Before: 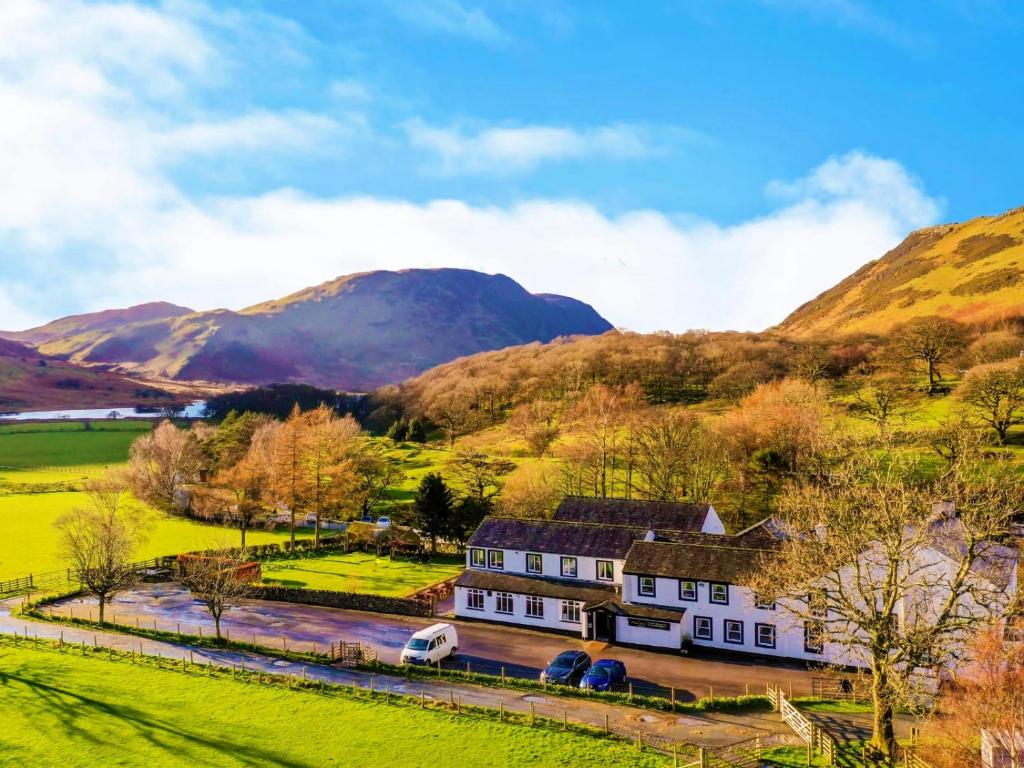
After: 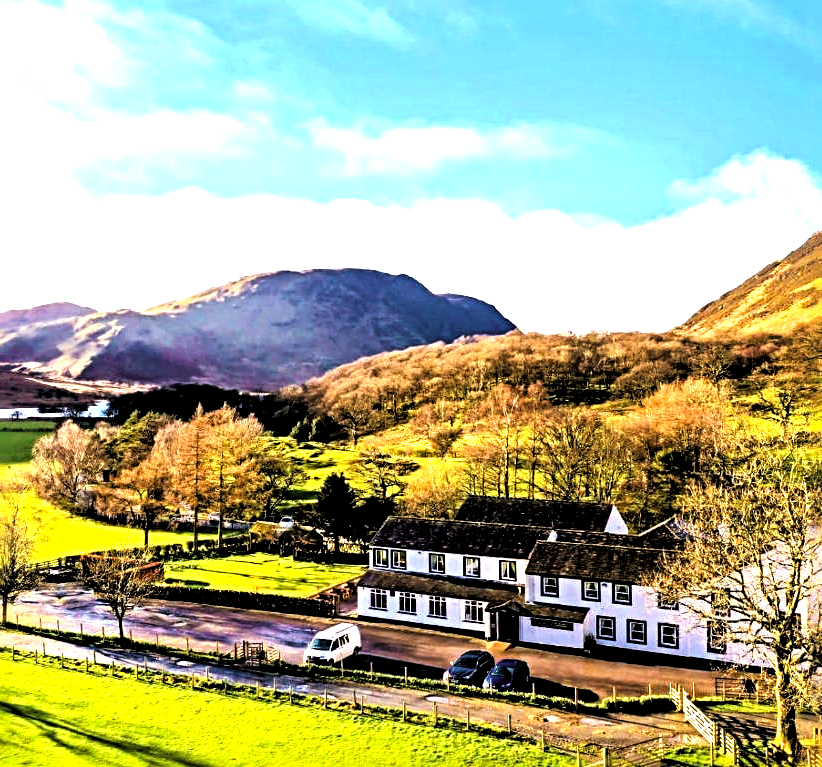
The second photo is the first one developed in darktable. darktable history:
sharpen: radius 4.858
filmic rgb: black relative exposure -3.88 EV, white relative exposure 3.48 EV, hardness 2.59, contrast 1.104, iterations of high-quality reconstruction 0
crop and rotate: left 9.534%, right 10.109%
tone equalizer: -8 EV -0.45 EV, -7 EV -0.396 EV, -6 EV -0.337 EV, -5 EV -0.229 EV, -3 EV 0.214 EV, -2 EV 0.319 EV, -1 EV 0.379 EV, +0 EV 0.407 EV
levels: levels [0.044, 0.475, 0.791]
